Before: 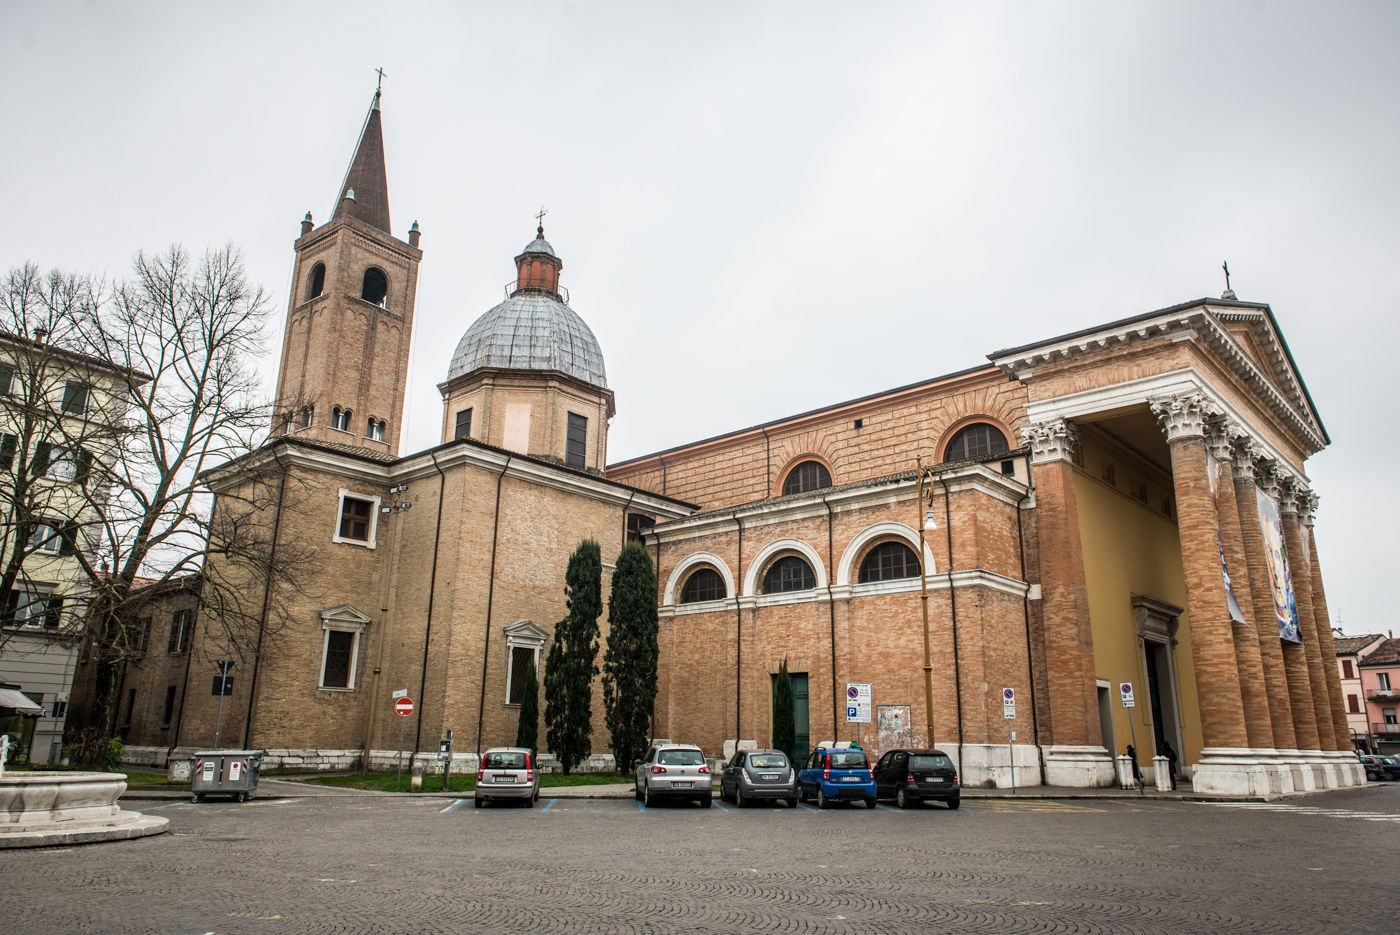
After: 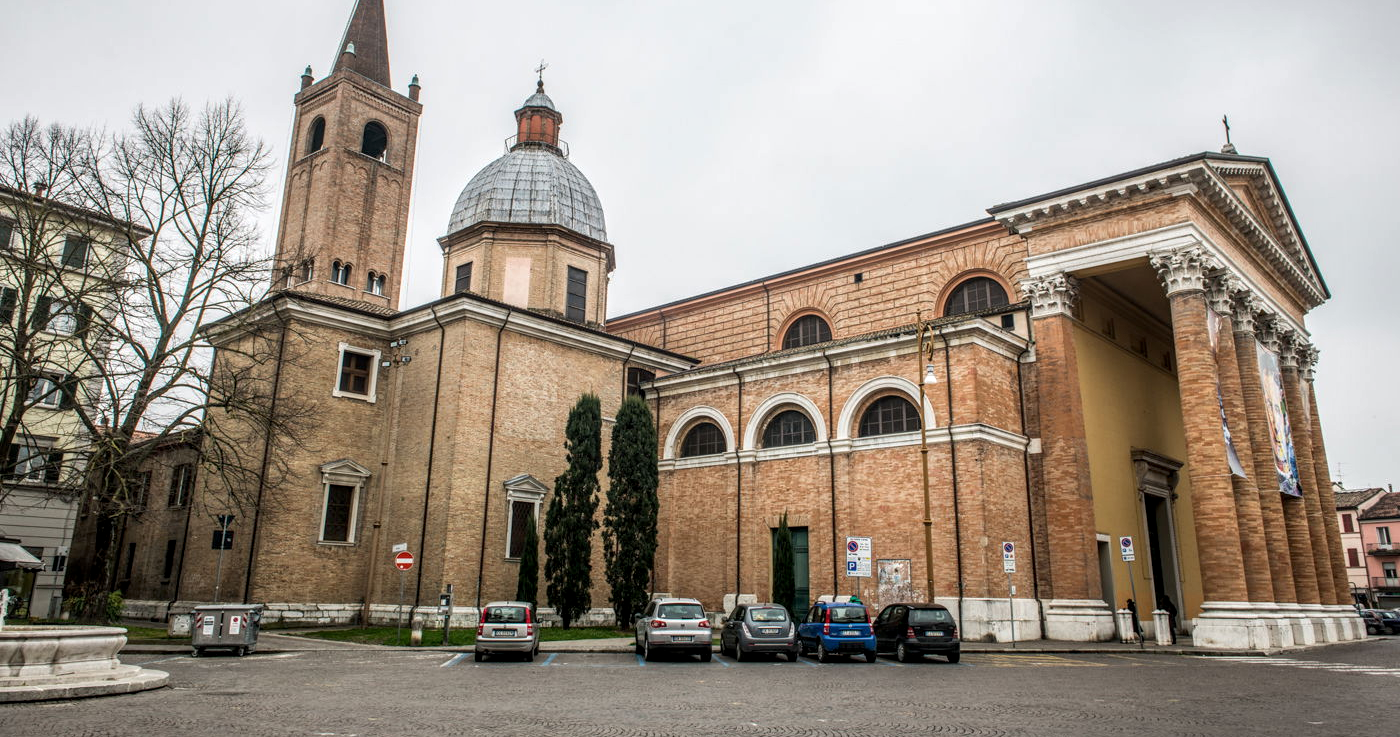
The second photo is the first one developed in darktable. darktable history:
local contrast: on, module defaults
crop and rotate: top 15.716%, bottom 5.437%
